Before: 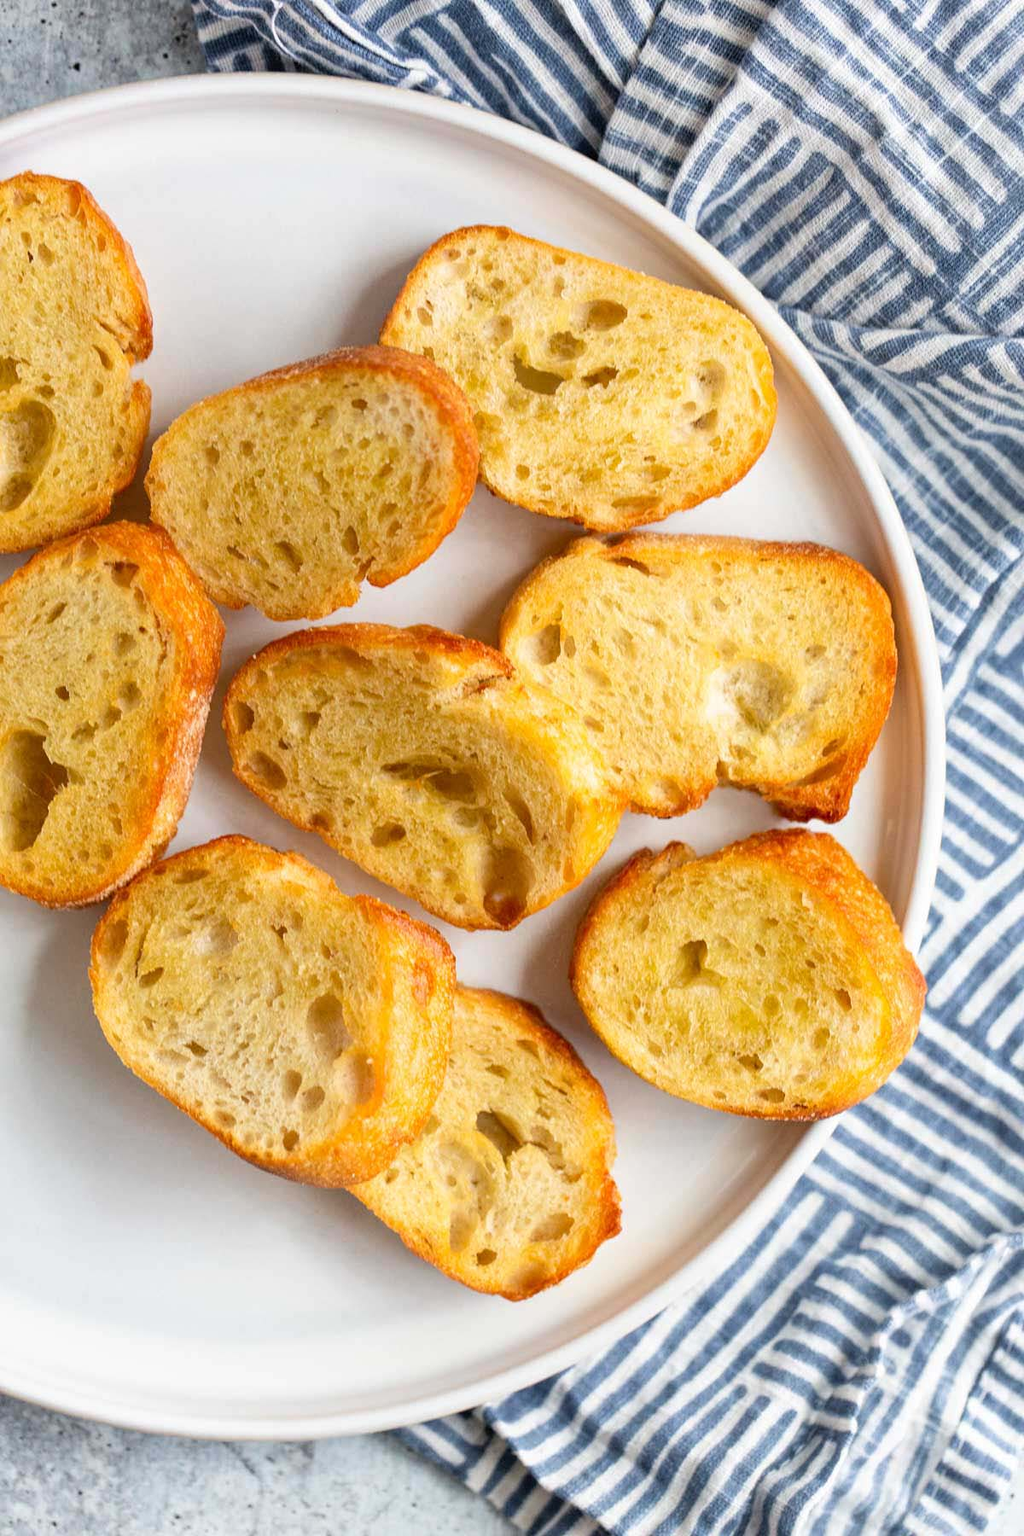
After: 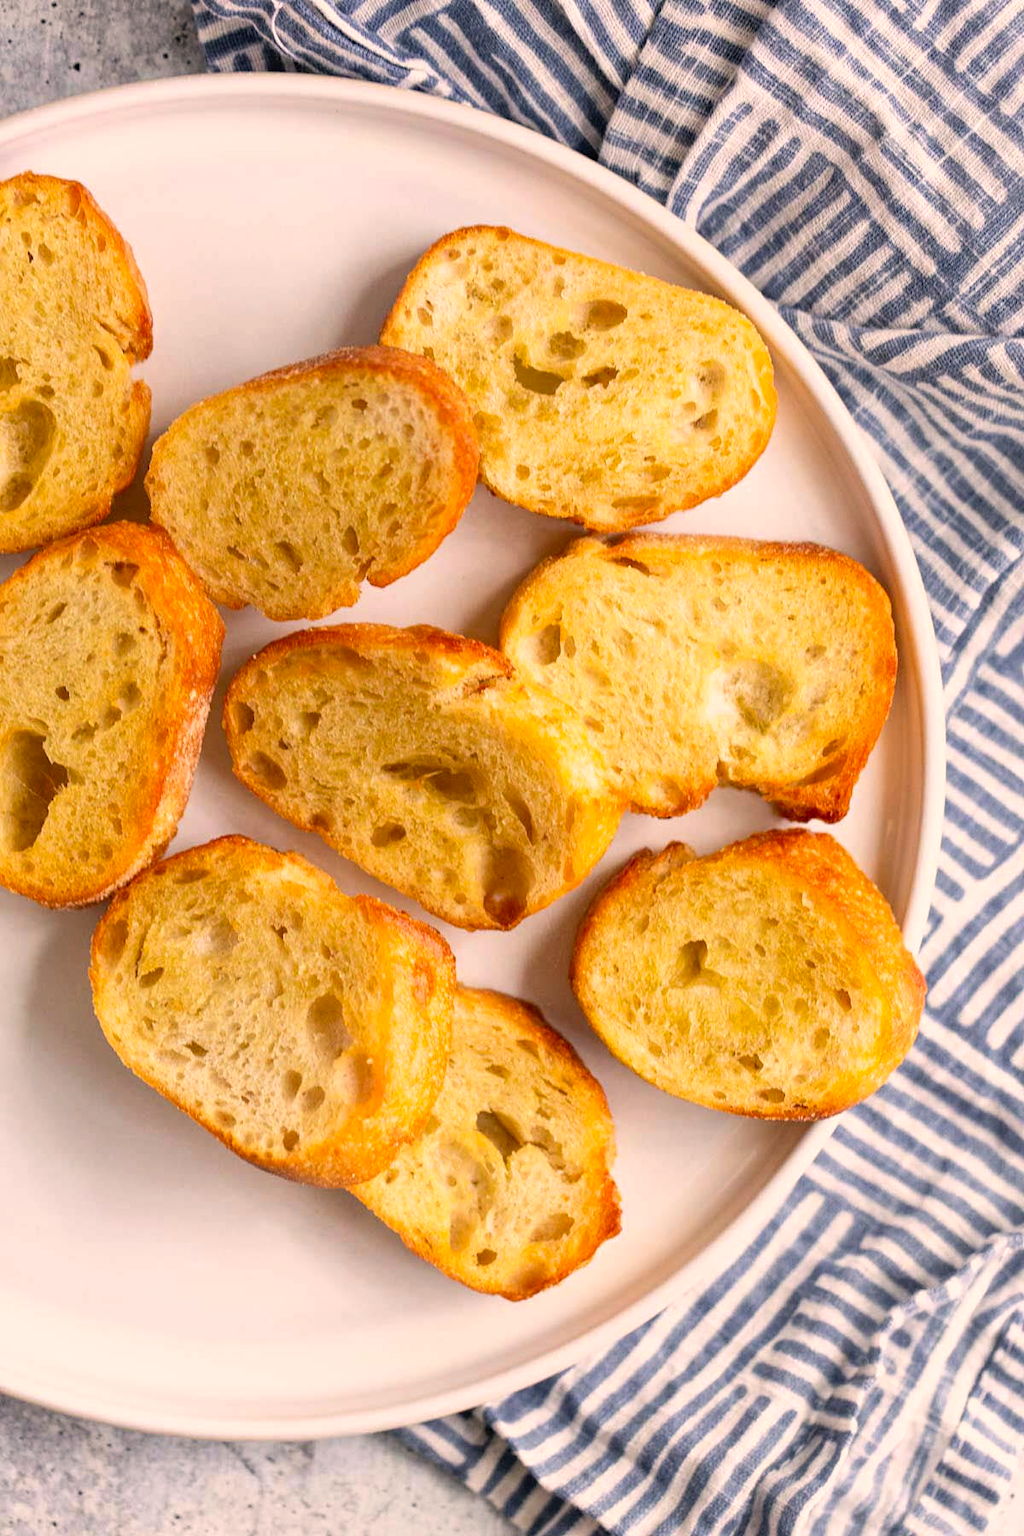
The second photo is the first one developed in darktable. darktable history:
color correction: highlights a* 11.35, highlights b* 11.43
